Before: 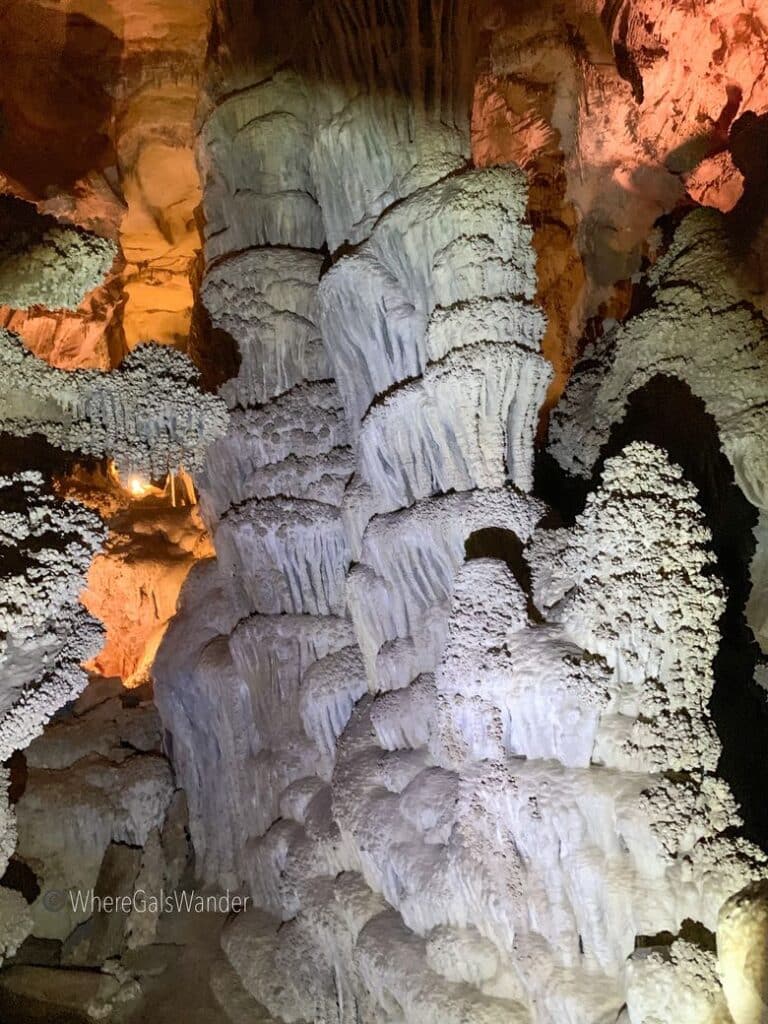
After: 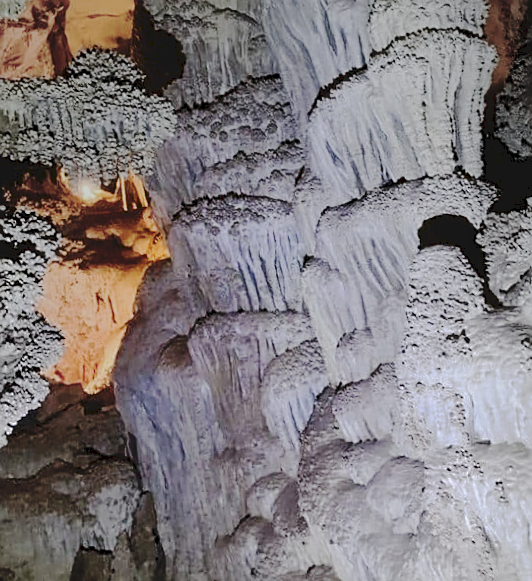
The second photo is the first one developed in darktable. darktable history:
tone curve: curves: ch0 [(0, 0) (0.003, 0.089) (0.011, 0.089) (0.025, 0.088) (0.044, 0.089) (0.069, 0.094) (0.1, 0.108) (0.136, 0.119) (0.177, 0.147) (0.224, 0.204) (0.277, 0.28) (0.335, 0.389) (0.399, 0.486) (0.468, 0.588) (0.543, 0.647) (0.623, 0.705) (0.709, 0.759) (0.801, 0.815) (0.898, 0.873) (1, 1)], preserve colors none
crop: left 6.488%, top 27.668%, right 24.183%, bottom 8.656%
graduated density: on, module defaults
sharpen: radius 1.967
vignetting: fall-off start 18.21%, fall-off radius 137.95%, brightness -0.207, center (-0.078, 0.066), width/height ratio 0.62, shape 0.59
rotate and perspective: rotation -3°, crop left 0.031, crop right 0.968, crop top 0.07, crop bottom 0.93
white balance: red 0.974, blue 1.044
